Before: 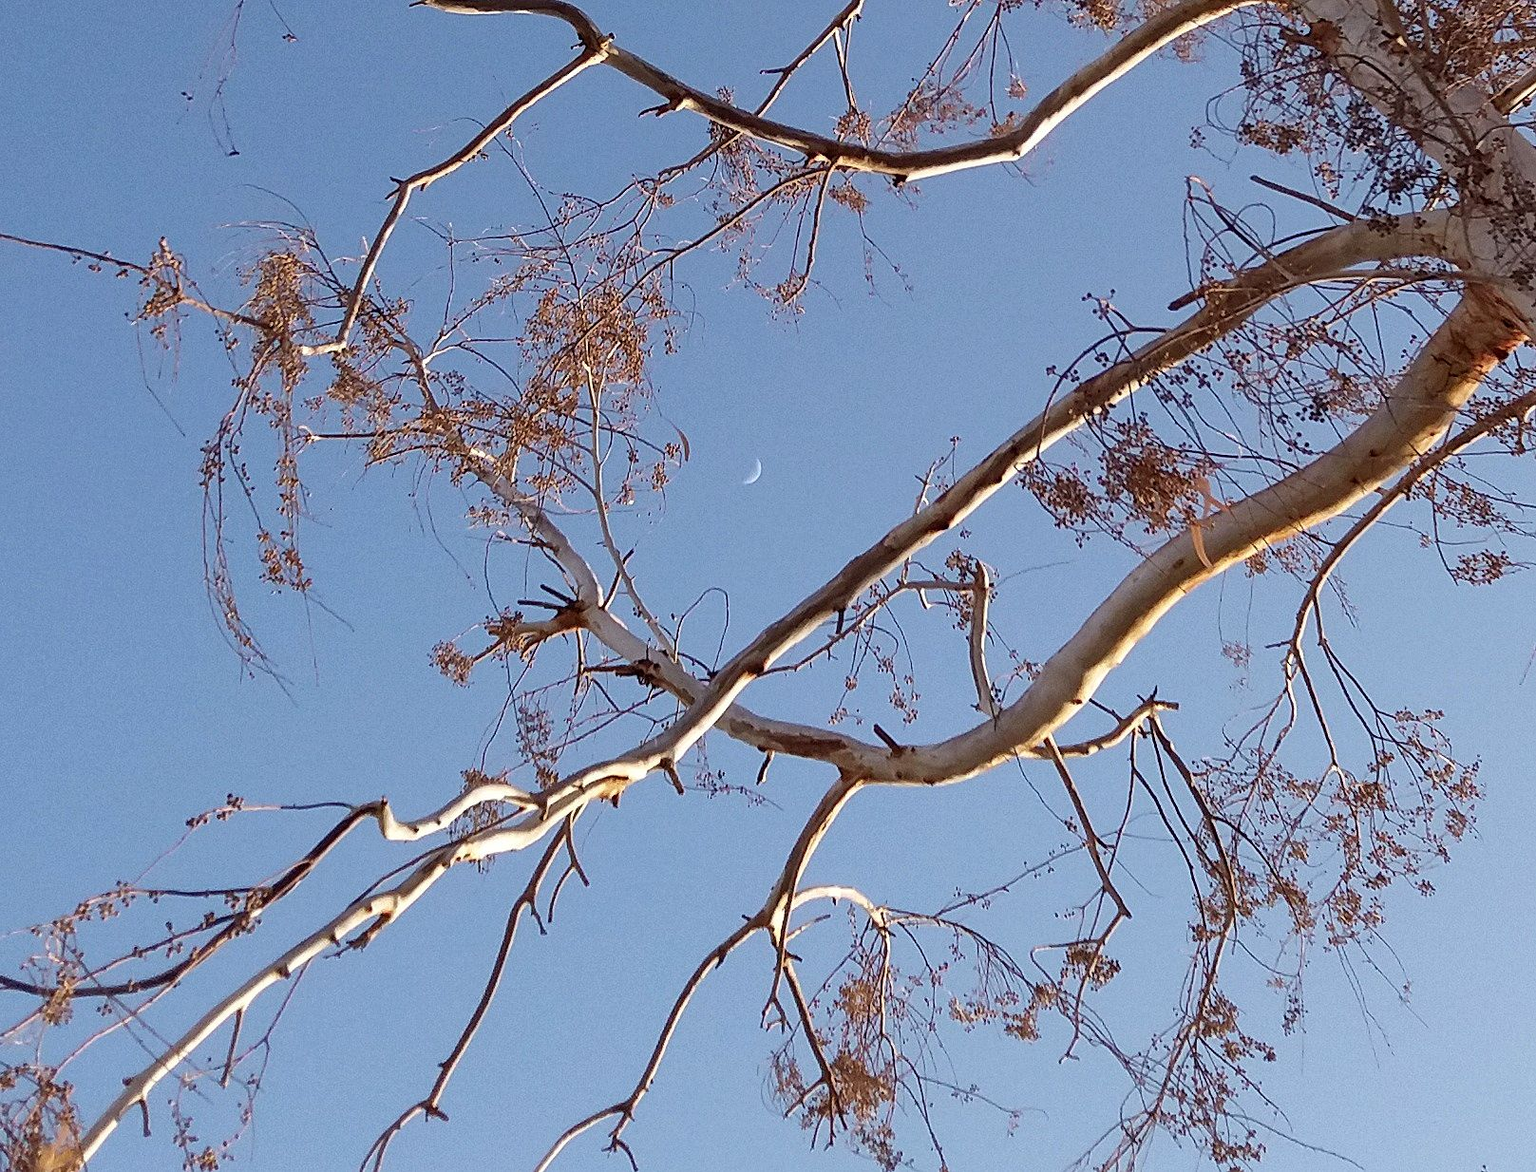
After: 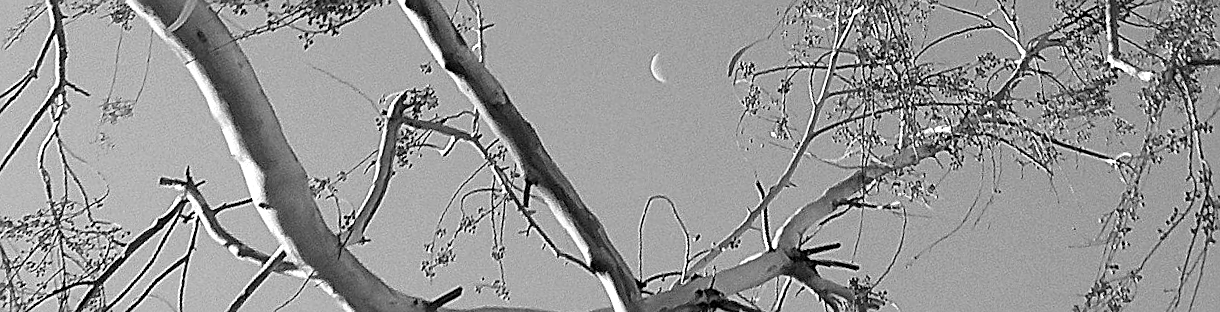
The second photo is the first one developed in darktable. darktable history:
shadows and highlights: radius 44.78, white point adjustment 6.64, compress 79.65%, highlights color adjustment 78.42%, soften with gaussian
crop and rotate: angle 16.12°, top 30.835%, bottom 35.653%
sharpen: on, module defaults
color correction: saturation 0.99
monochrome: on, module defaults
